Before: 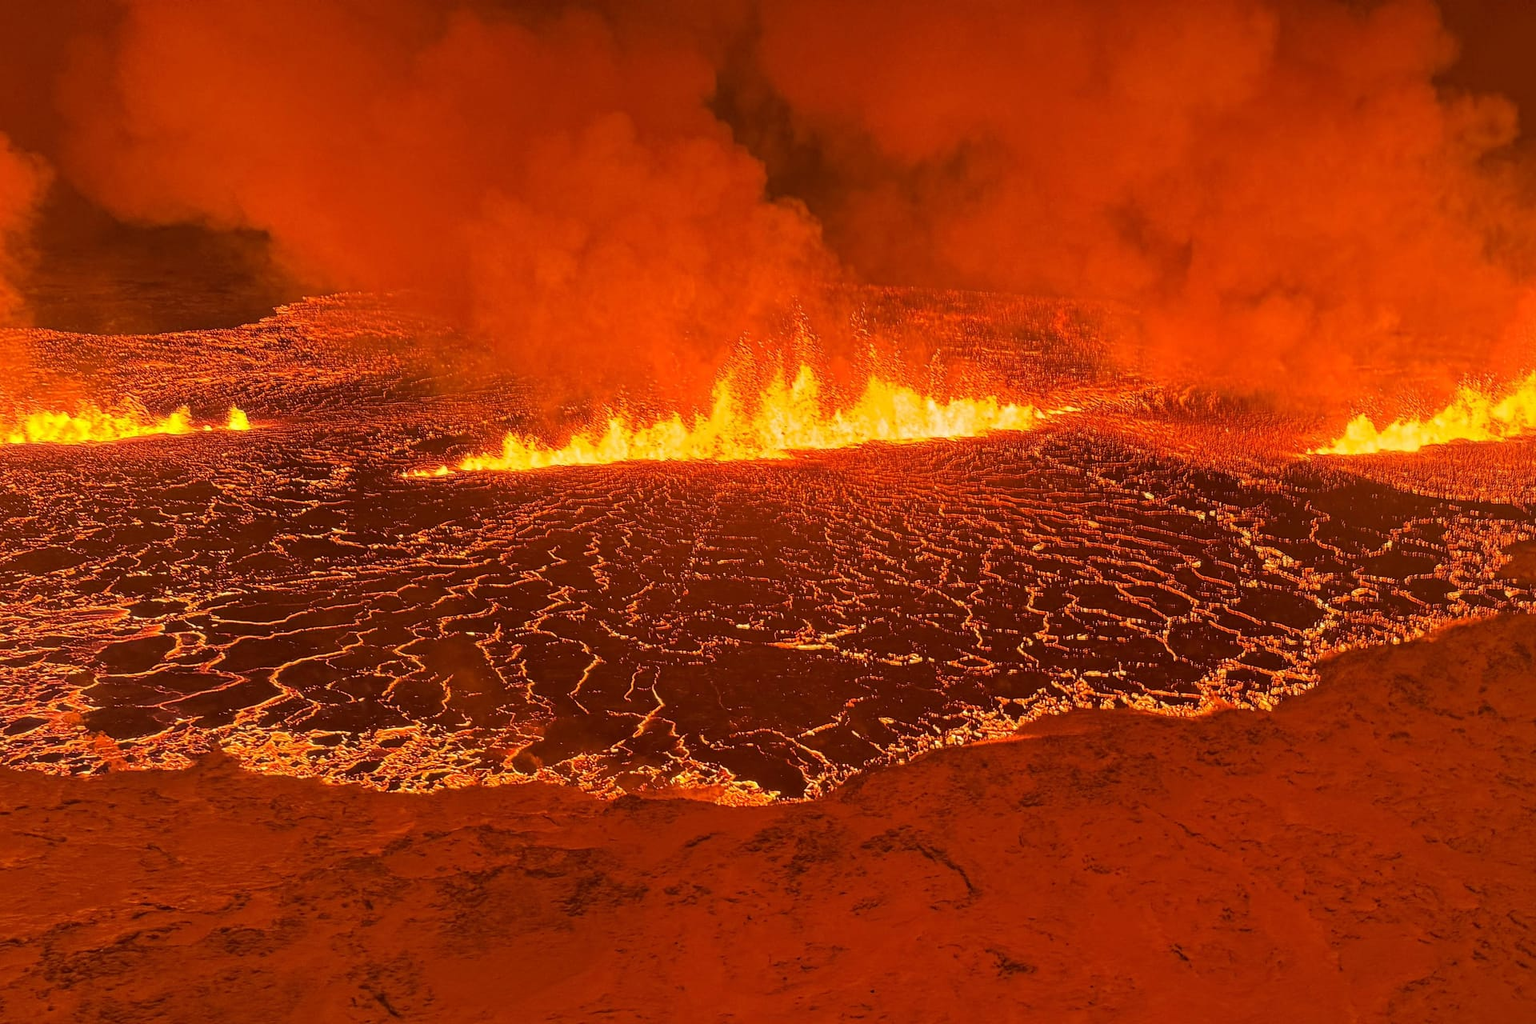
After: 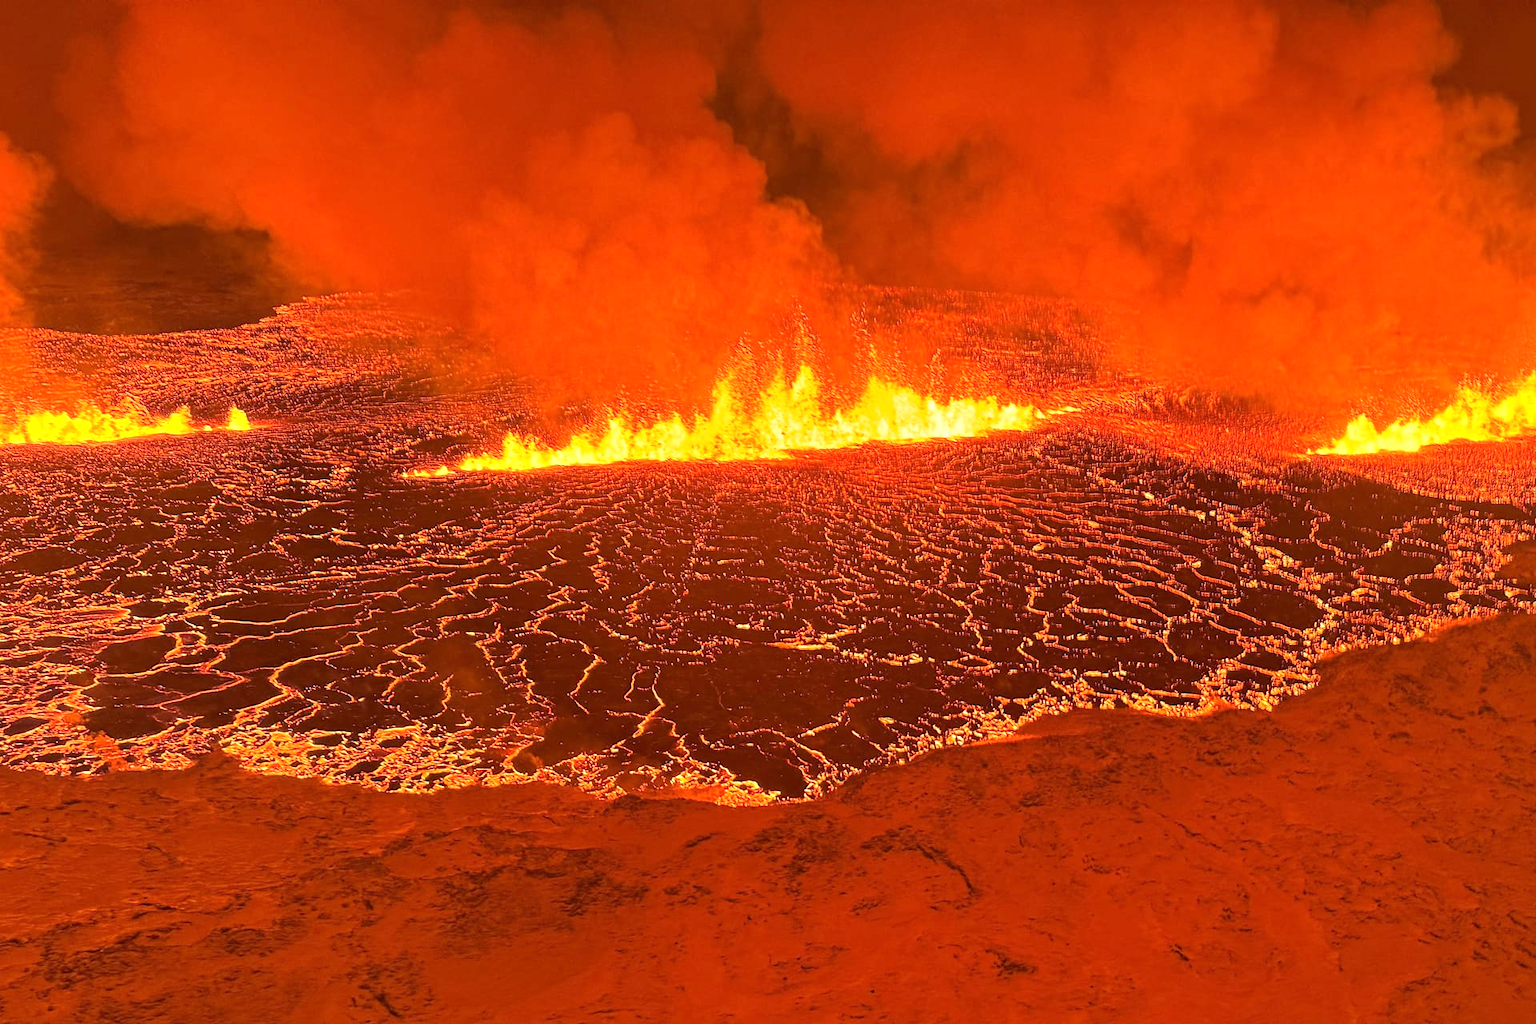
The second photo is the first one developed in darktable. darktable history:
exposure: exposure 0.584 EV, compensate highlight preservation false
